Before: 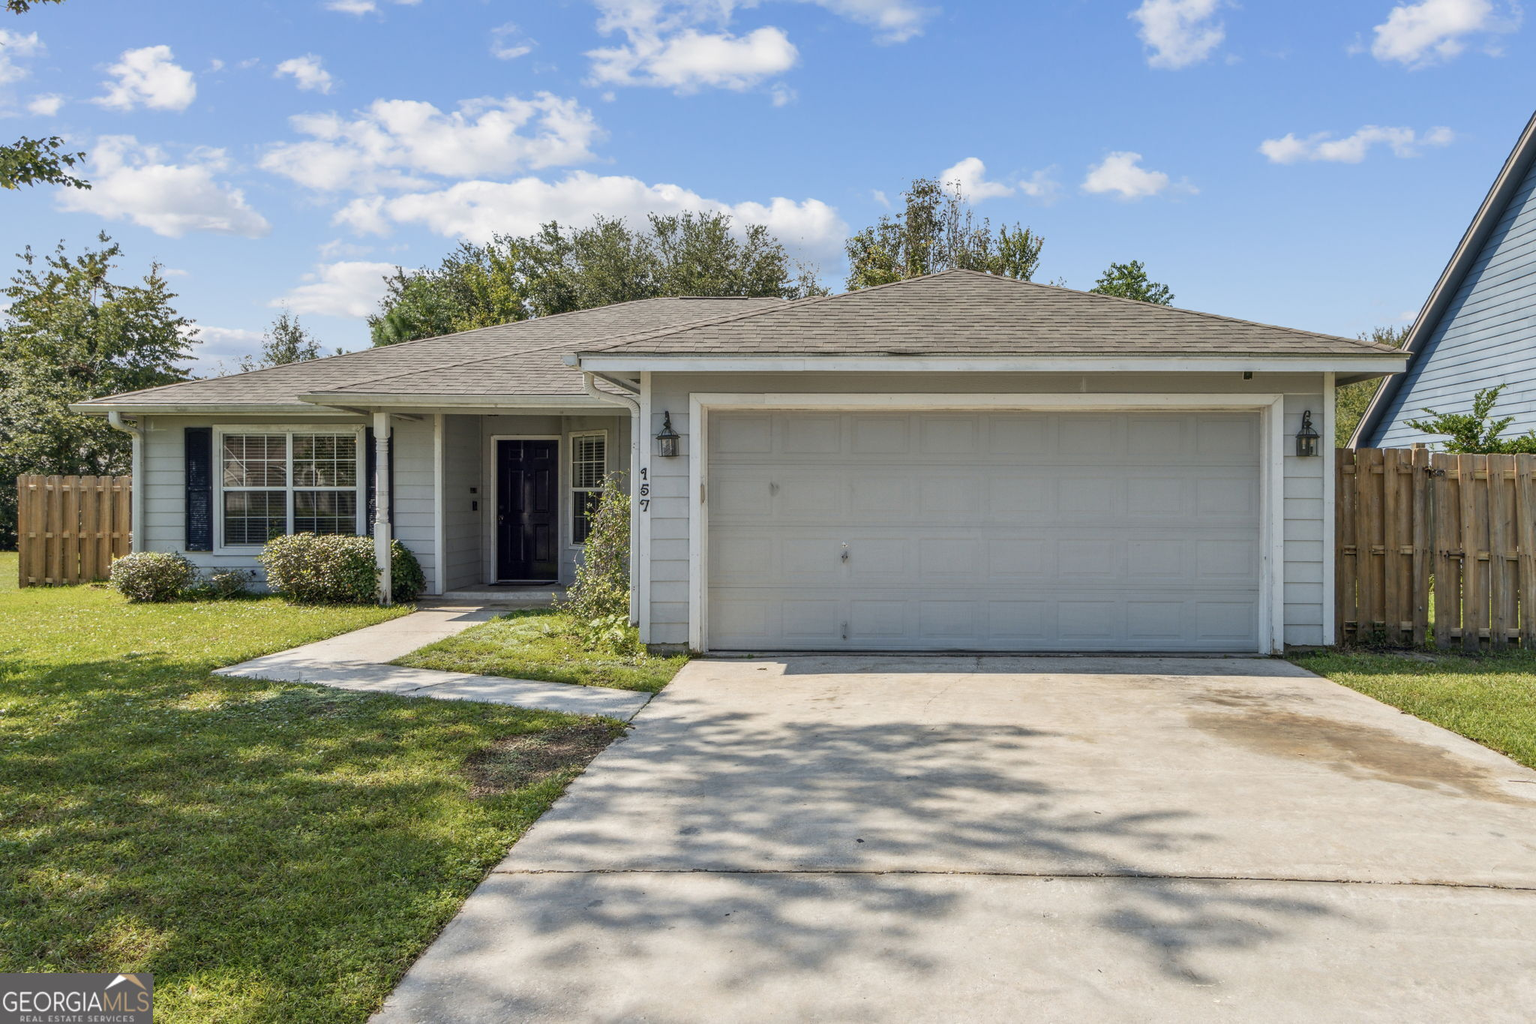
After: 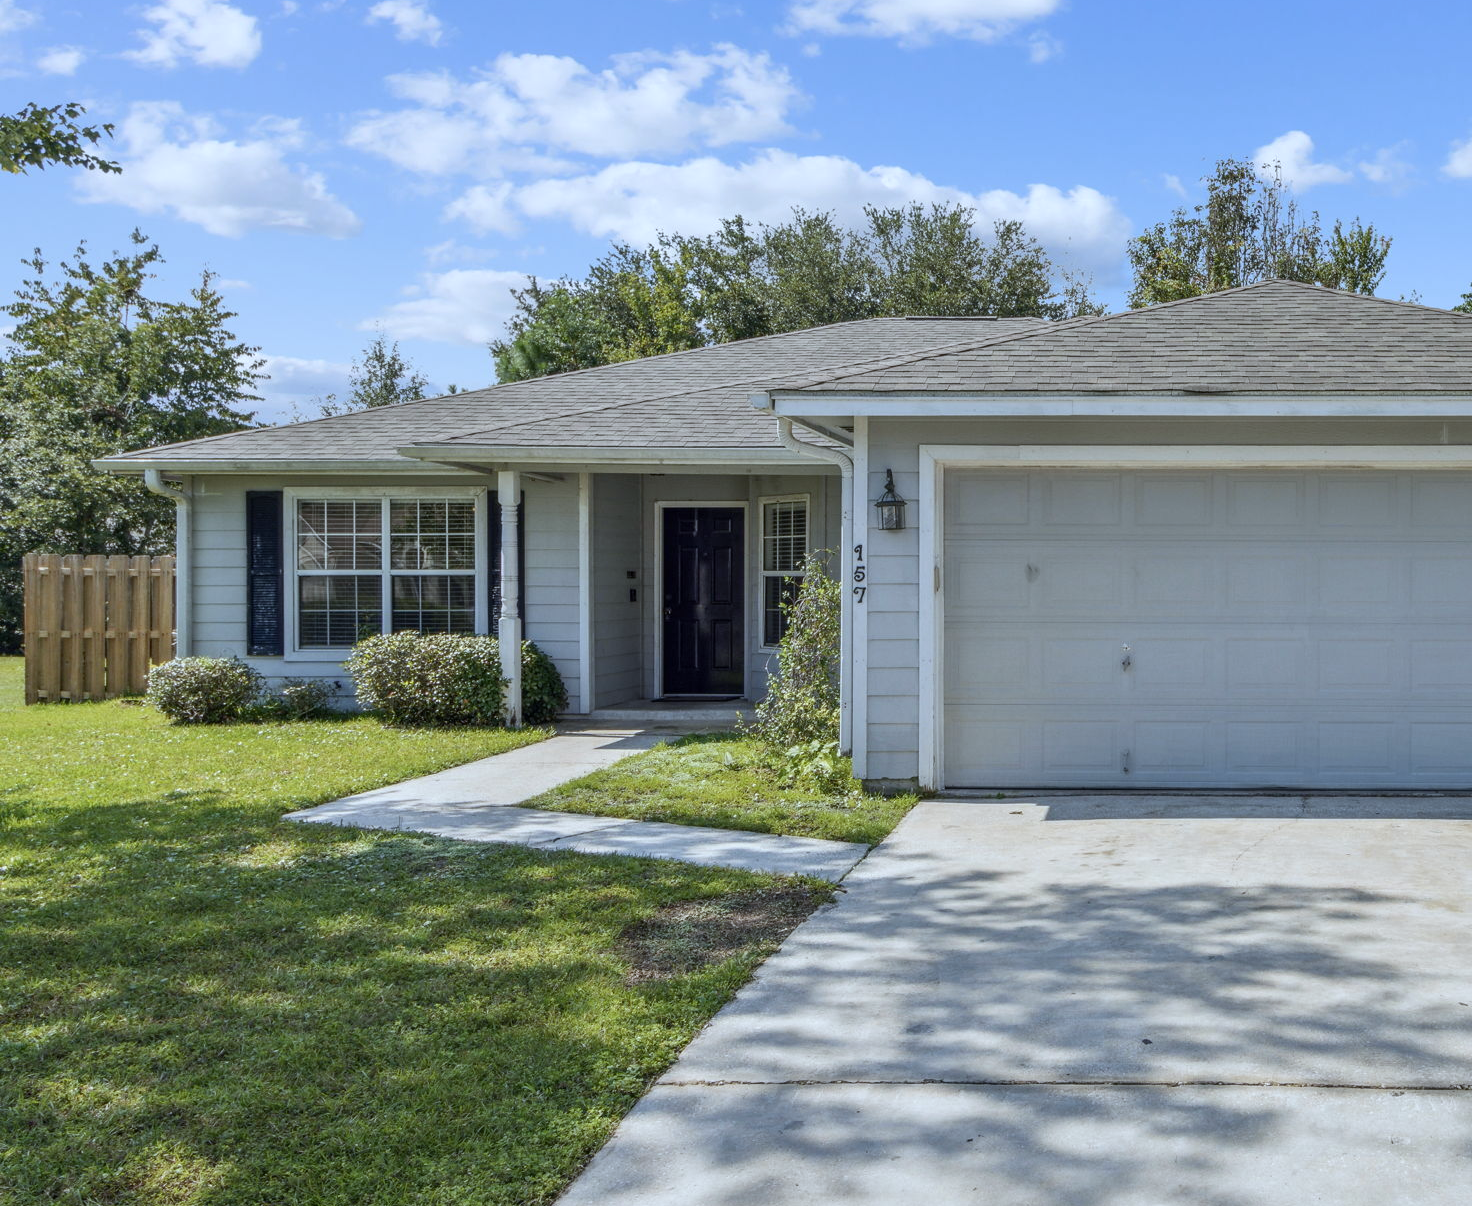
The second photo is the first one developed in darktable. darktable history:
white balance: red 0.924, blue 1.095
crop: top 5.803%, right 27.864%, bottom 5.804%
